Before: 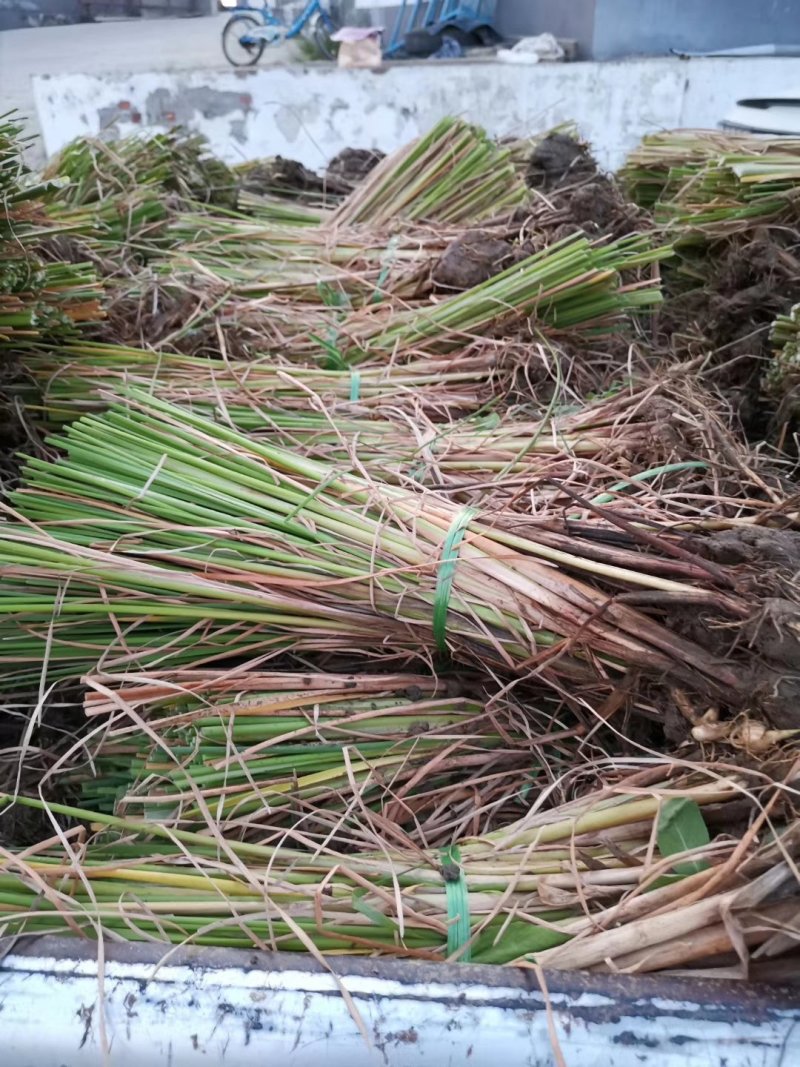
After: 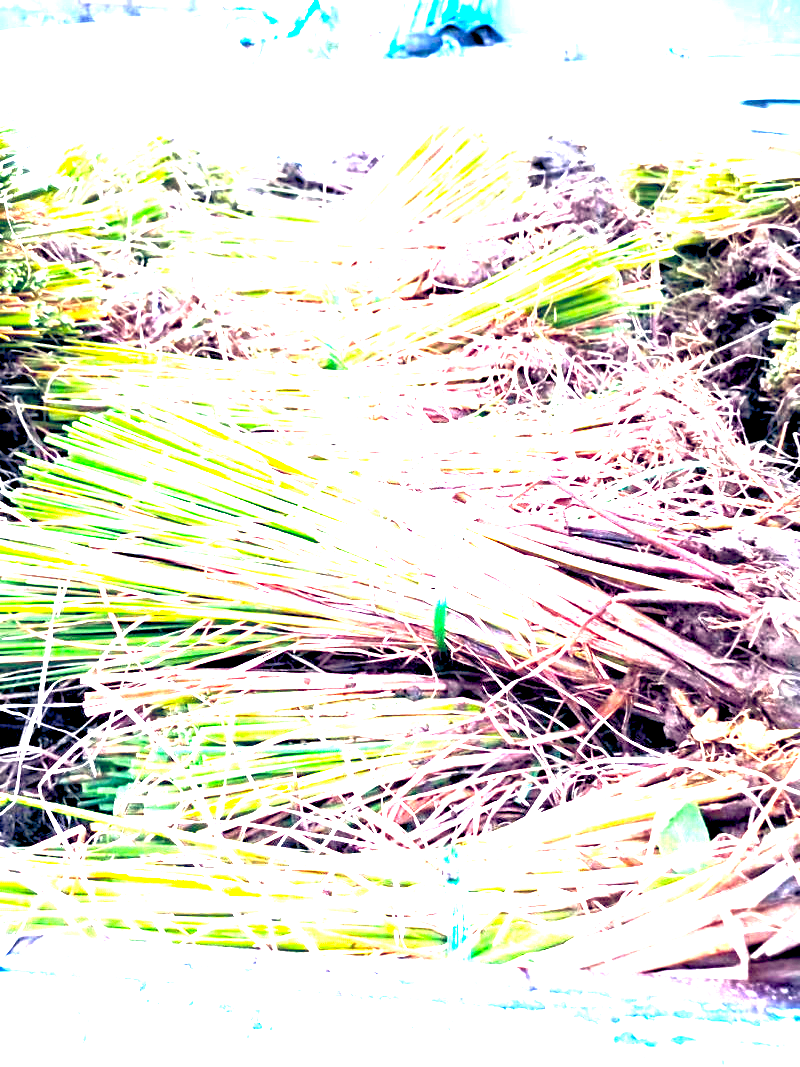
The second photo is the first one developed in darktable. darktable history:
exposure: black level correction 0.009, exposure 1.42 EV, compensate highlight preservation false
color balance rgb: shadows lift › chroma 2.976%, shadows lift › hue 281.18°, power › hue 329.49°, global offset › chroma 0.244%, global offset › hue 256°, perceptual saturation grading › global saturation 29.664%, perceptual brilliance grading › global brilliance 34.485%, perceptual brilliance grading › highlights 49.944%, perceptual brilliance grading › mid-tones 59.276%, perceptual brilliance grading › shadows 34.448%, global vibrance 20%
